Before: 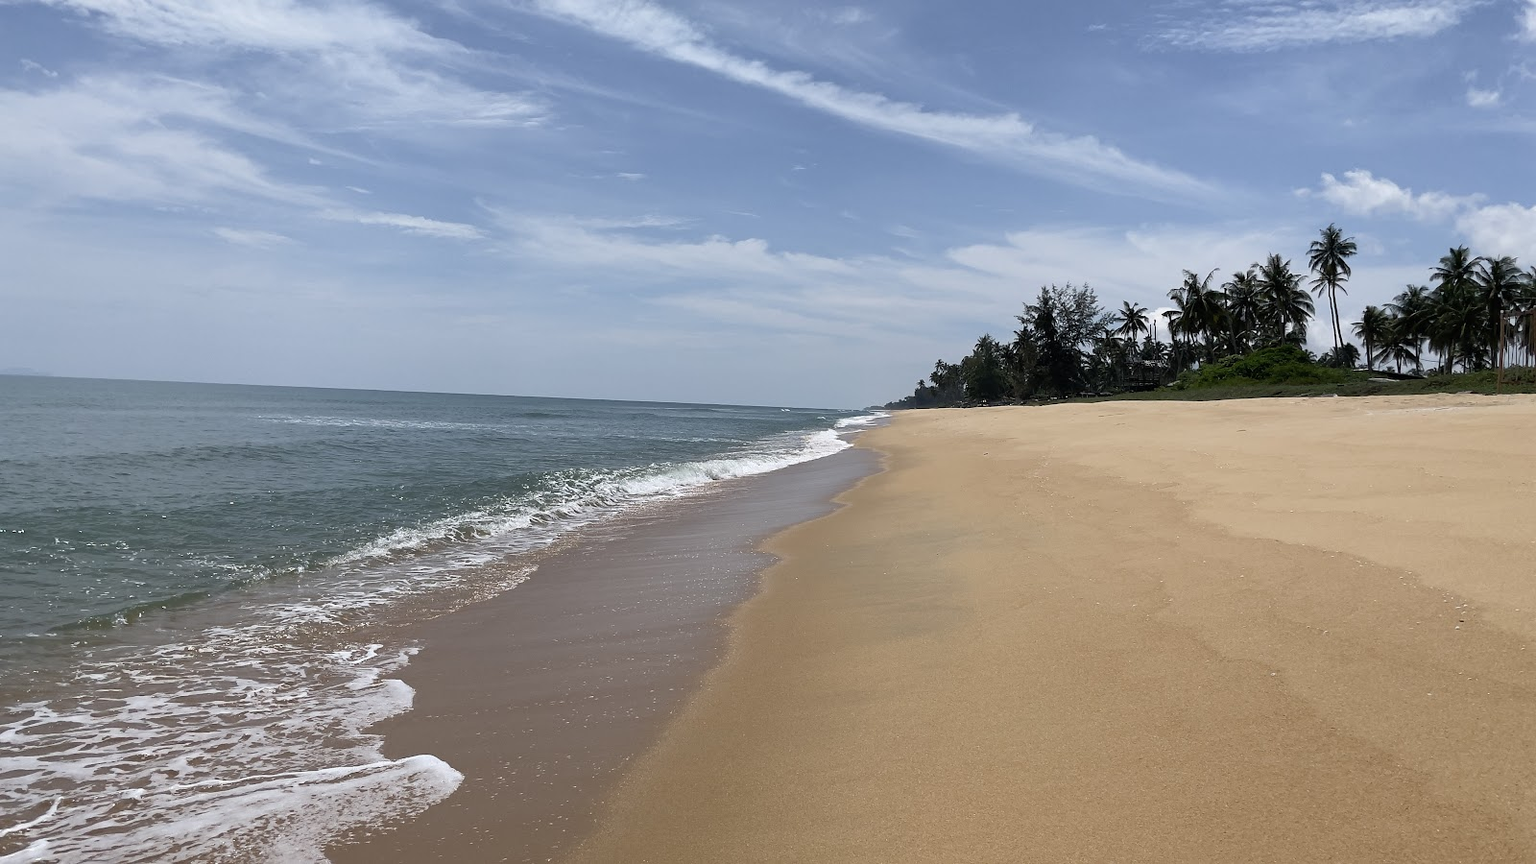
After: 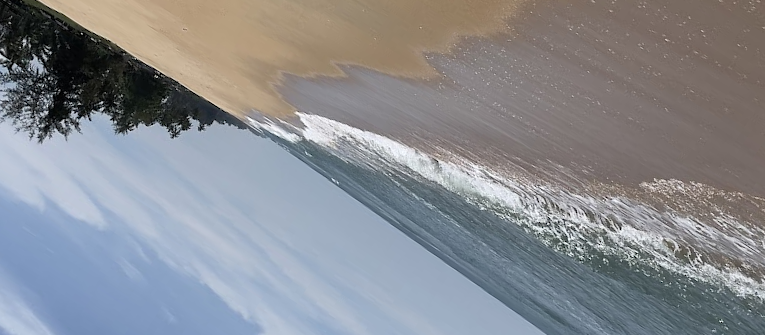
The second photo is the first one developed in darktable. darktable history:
crop and rotate: angle 147.12°, left 9.161%, top 15.686%, right 4.454%, bottom 17.052%
